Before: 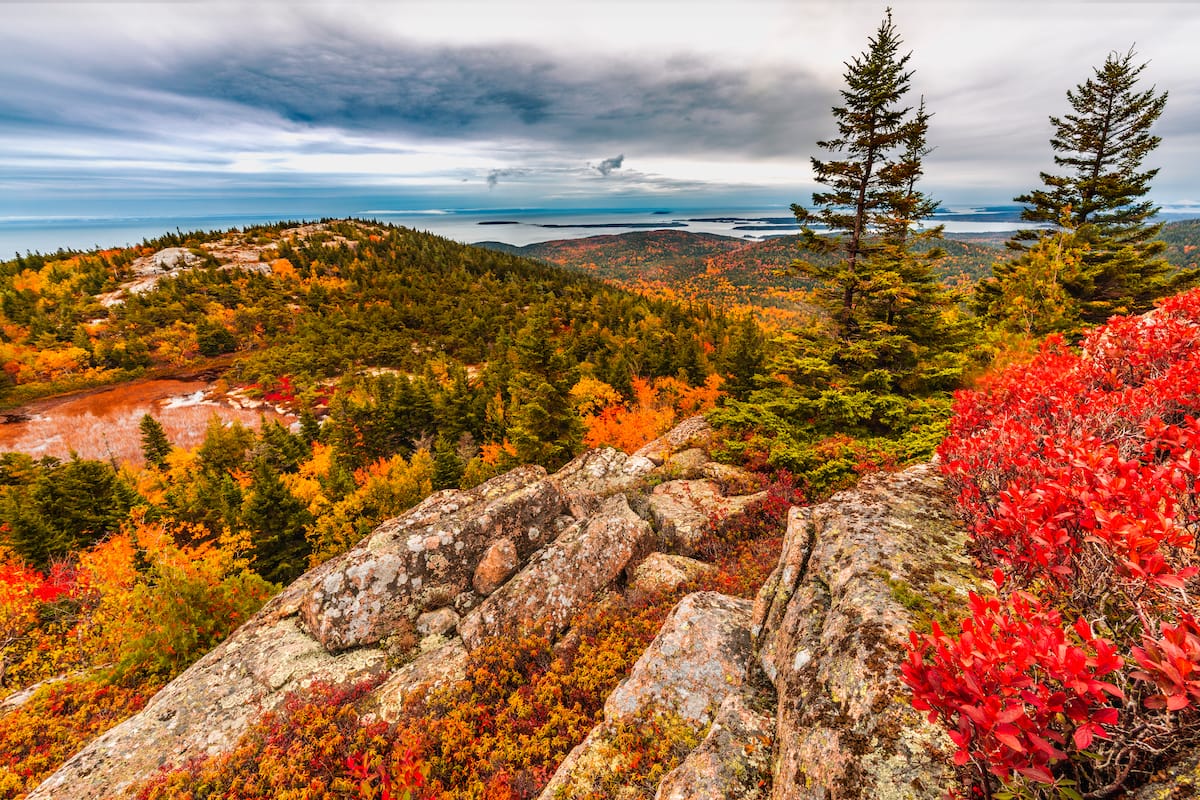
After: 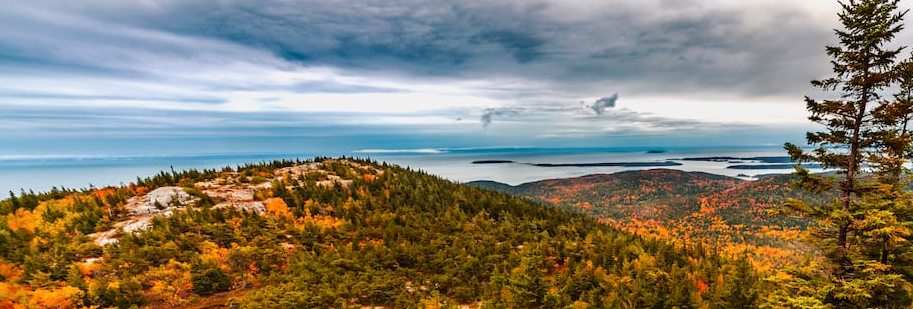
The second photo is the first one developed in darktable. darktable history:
crop: left 0.545%, top 7.636%, right 23.308%, bottom 53.731%
contrast brightness saturation: contrast 0.072
